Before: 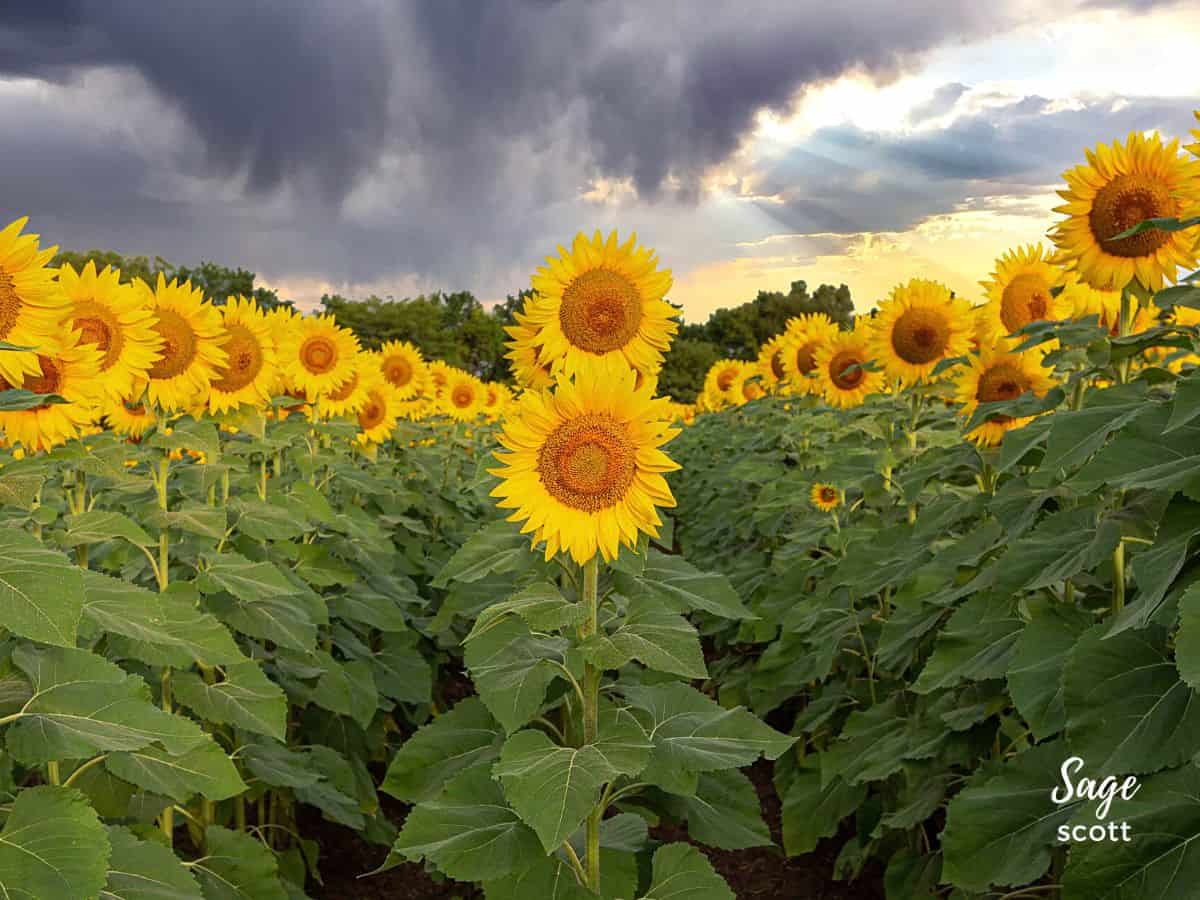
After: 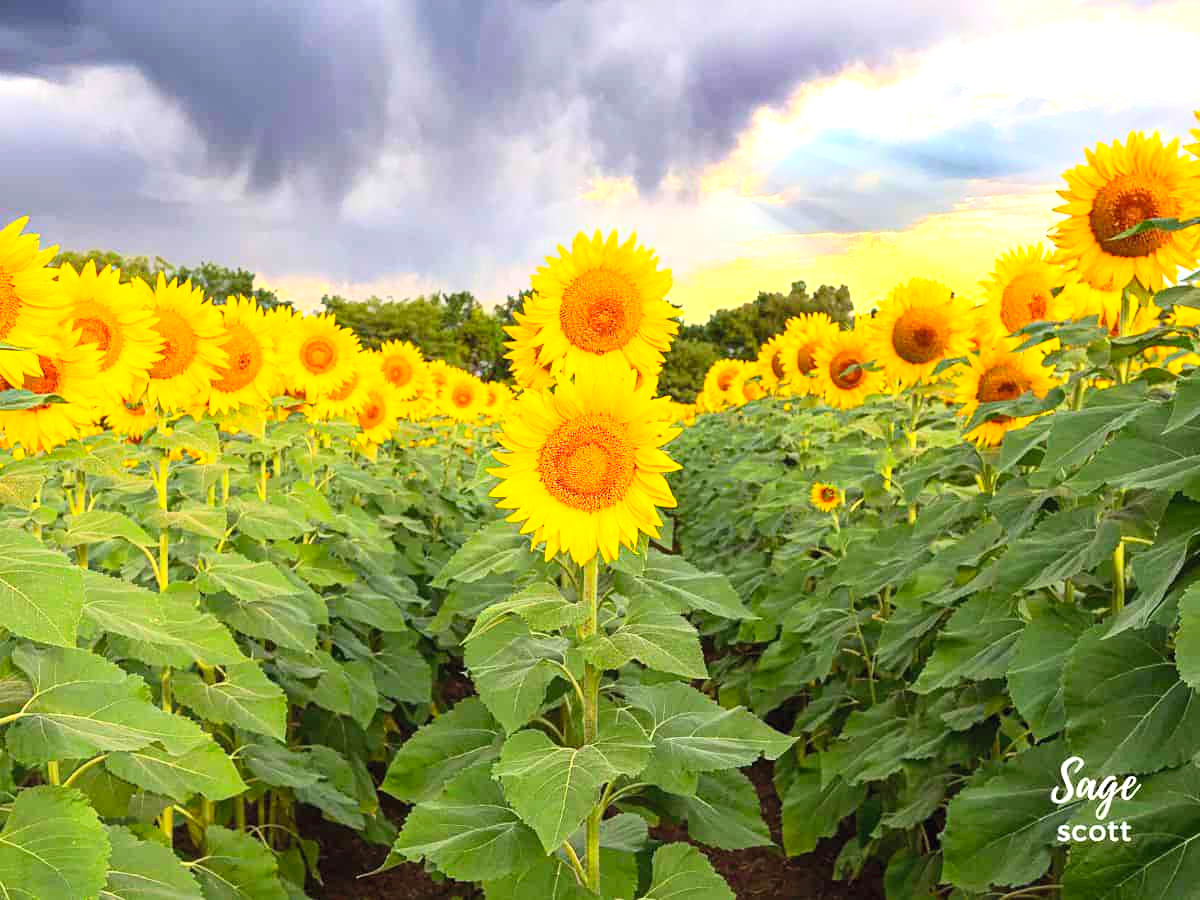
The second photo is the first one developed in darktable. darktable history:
contrast brightness saturation: contrast 0.242, brightness 0.267, saturation 0.38
exposure: exposure 0.605 EV, compensate highlight preservation false
